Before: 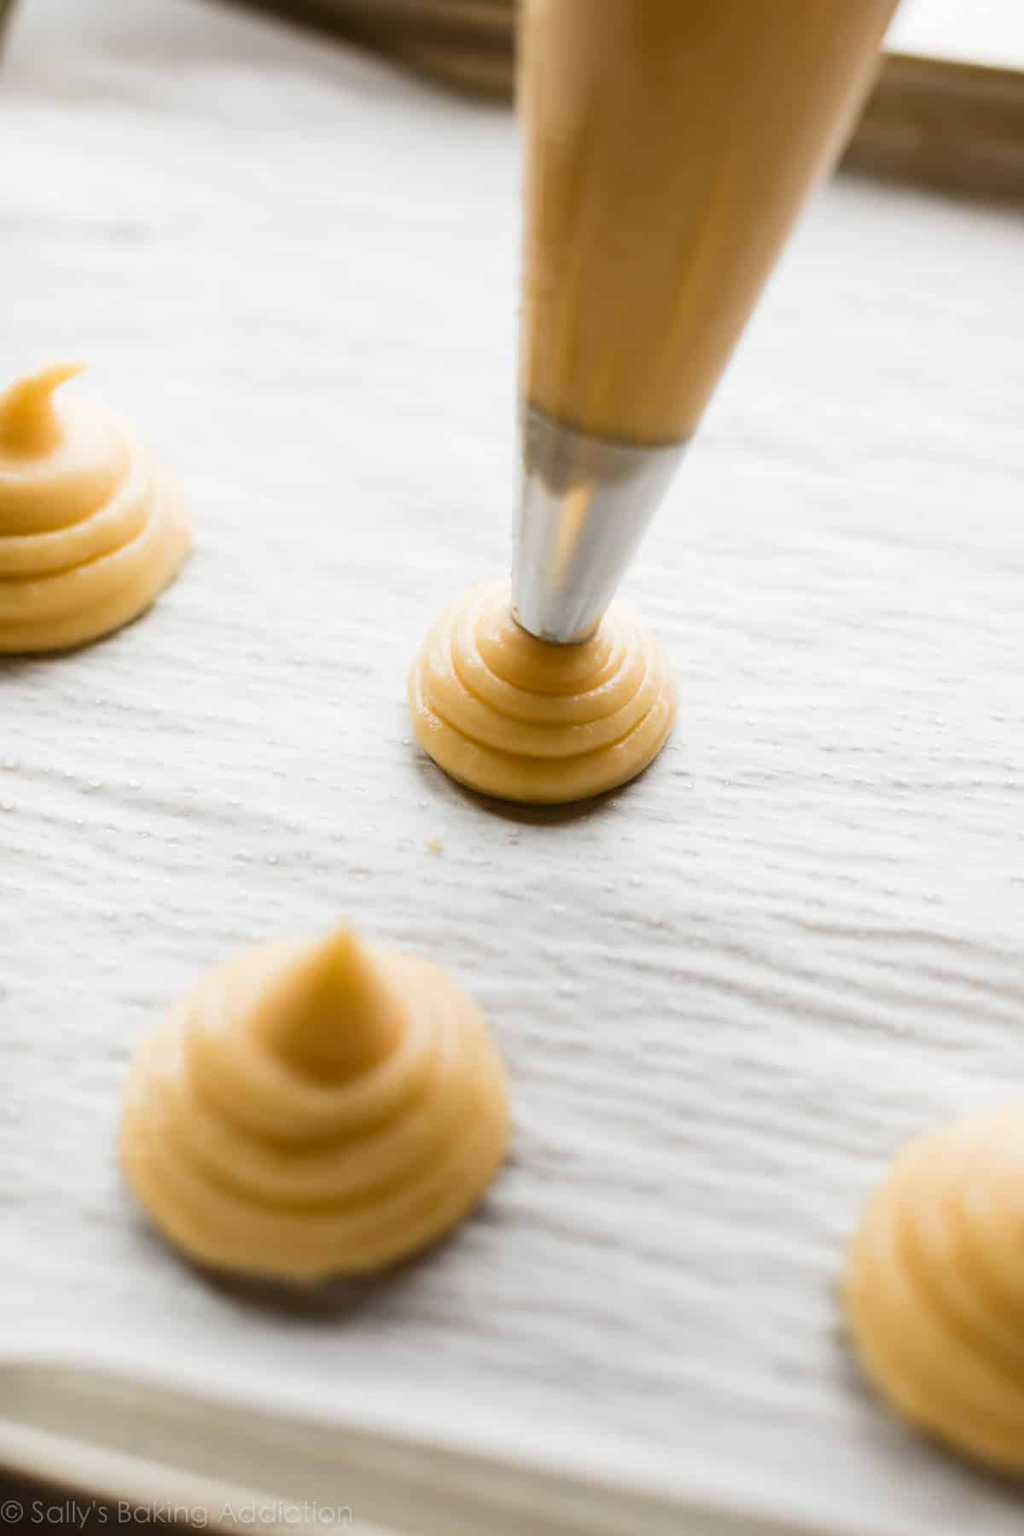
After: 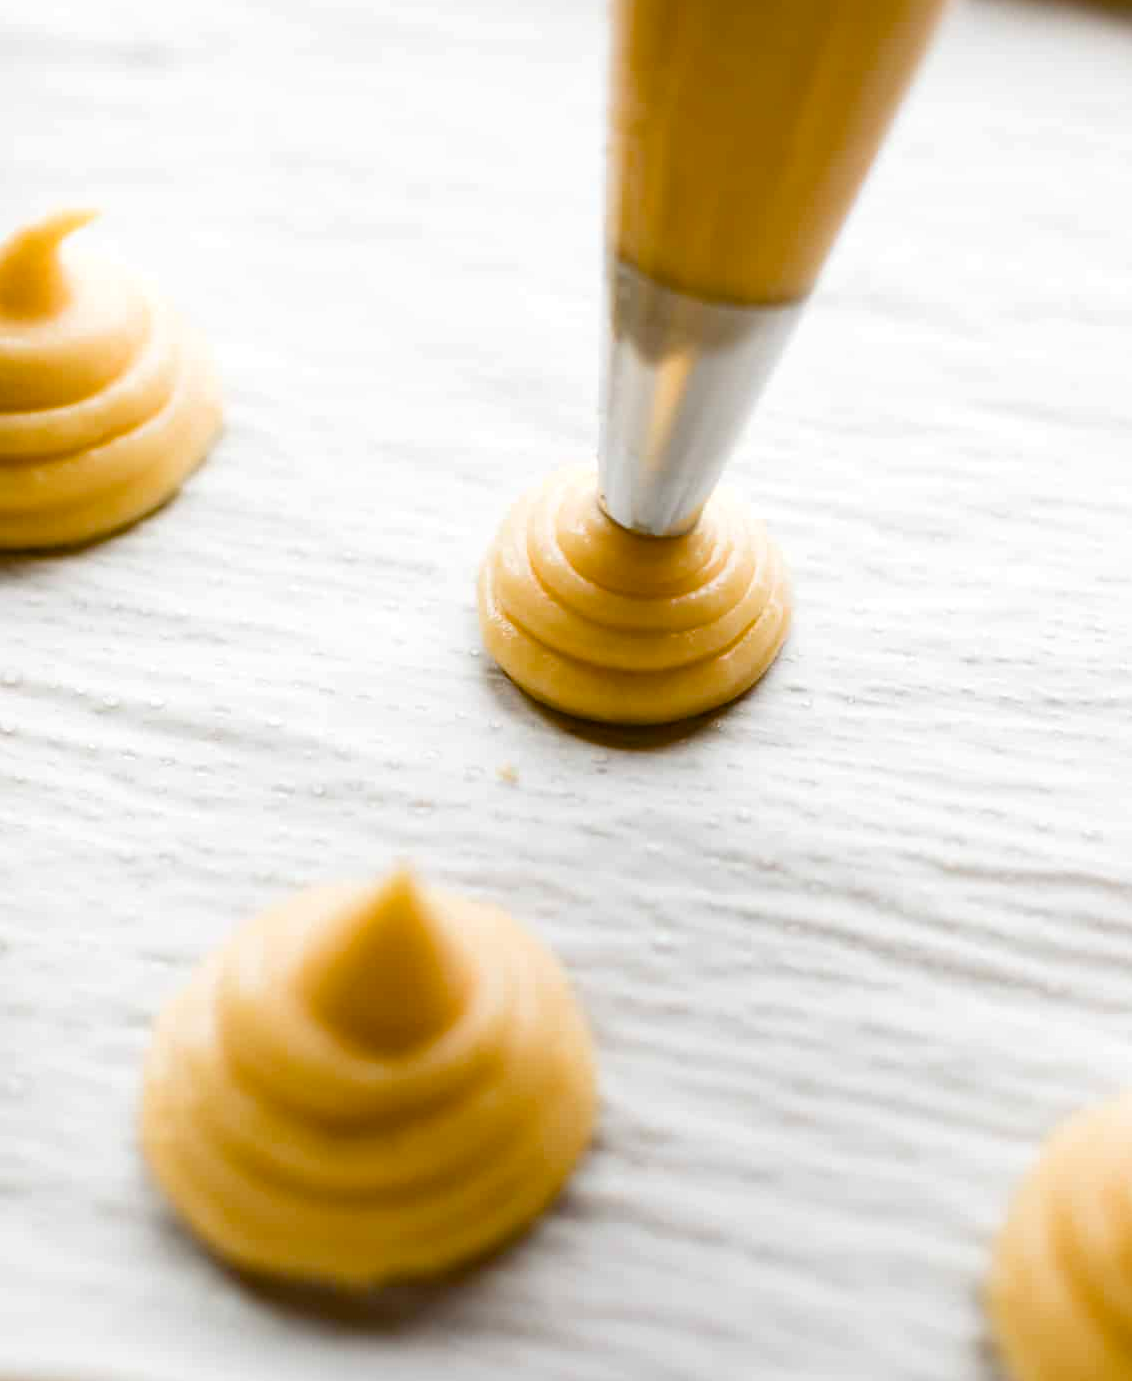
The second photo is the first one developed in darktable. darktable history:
crop and rotate: angle 0.091°, top 11.969%, right 5.43%, bottom 11.106%
color balance rgb: perceptual saturation grading › global saturation 35.186%, perceptual saturation grading › highlights -29.79%, perceptual saturation grading › shadows 35.386%, contrast 4.993%
